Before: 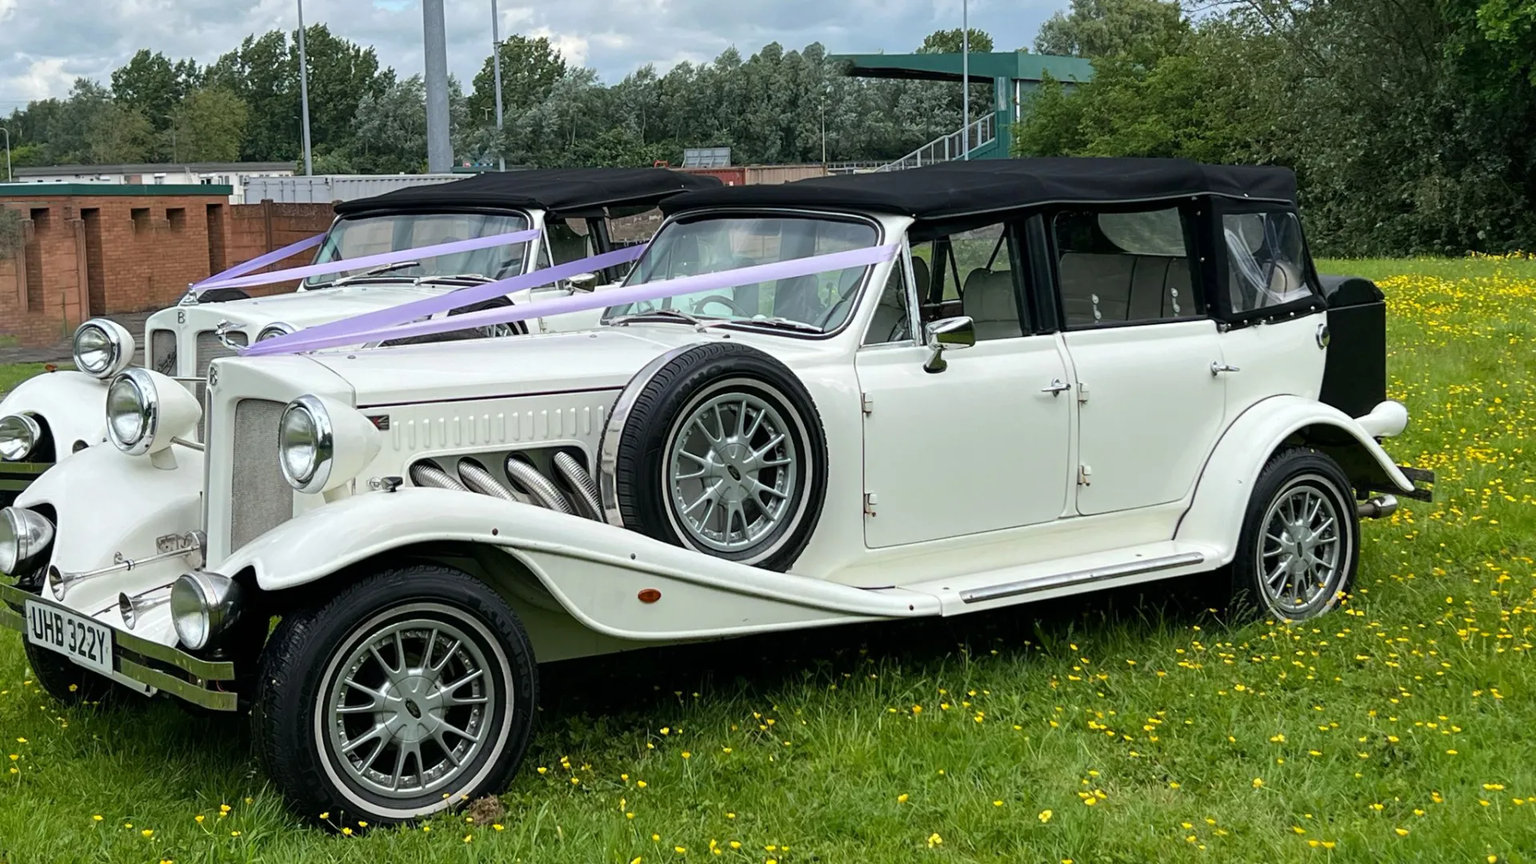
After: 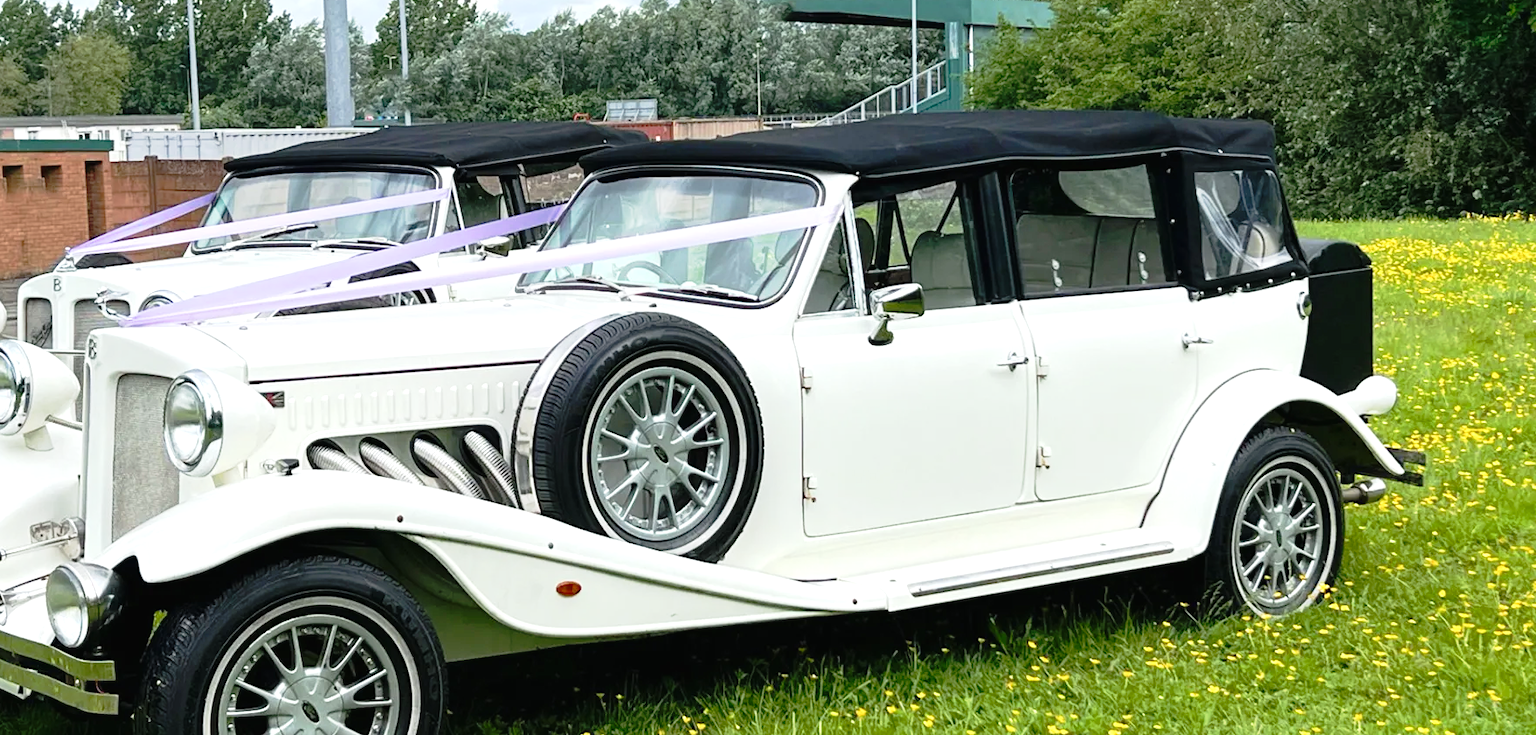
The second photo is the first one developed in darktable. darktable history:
exposure: black level correction 0, exposure 0.701 EV, compensate highlight preservation false
tone curve: curves: ch0 [(0, 0.009) (0.105, 0.08) (0.195, 0.18) (0.283, 0.316) (0.384, 0.434) (0.485, 0.531) (0.638, 0.69) (0.81, 0.872) (1, 0.977)]; ch1 [(0, 0) (0.161, 0.092) (0.35, 0.33) (0.379, 0.401) (0.456, 0.469) (0.502, 0.5) (0.525, 0.514) (0.586, 0.617) (0.635, 0.655) (1, 1)]; ch2 [(0, 0) (0.371, 0.362) (0.437, 0.437) (0.48, 0.49) (0.53, 0.515) (0.56, 0.571) (0.622, 0.606) (1, 1)], preserve colors none
crop: left 8.387%, top 6.624%, bottom 15.356%
